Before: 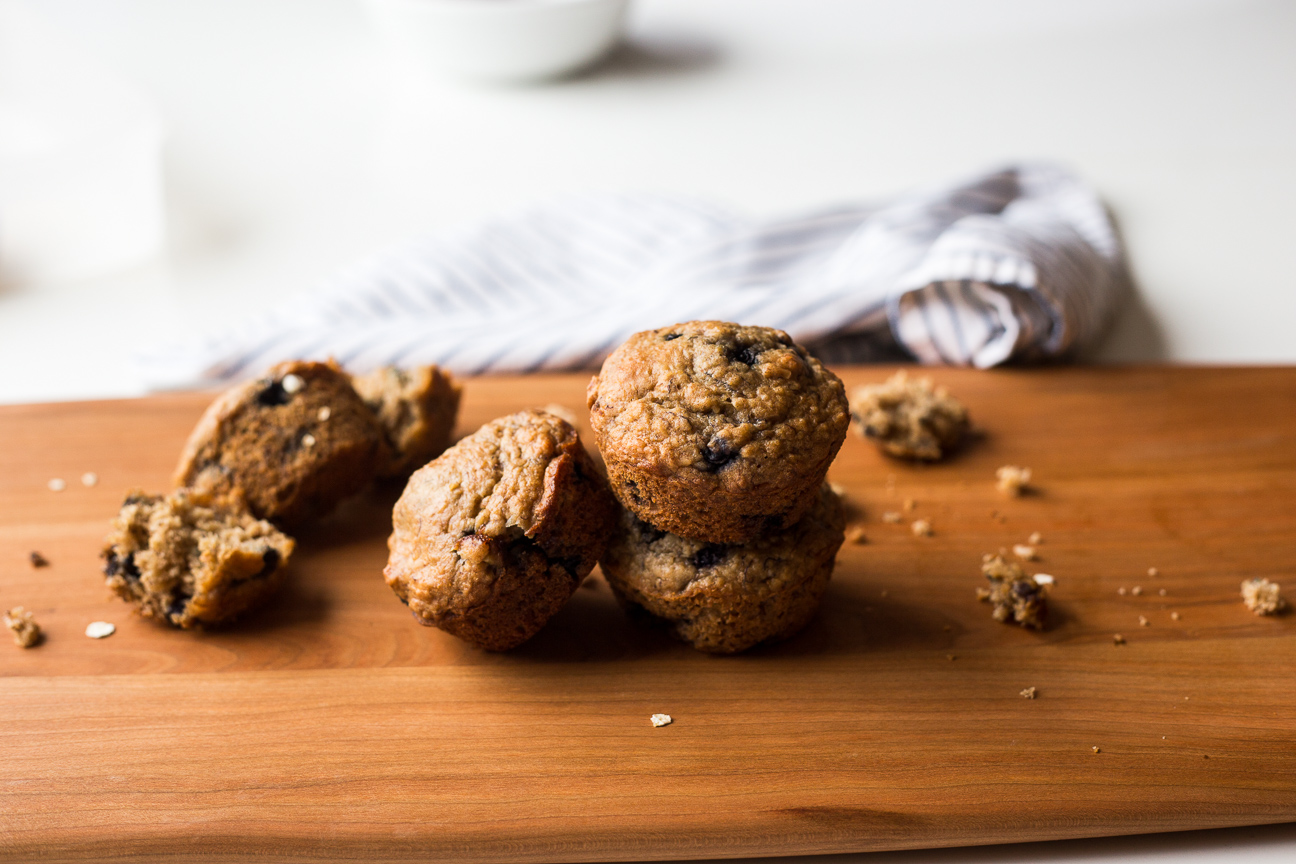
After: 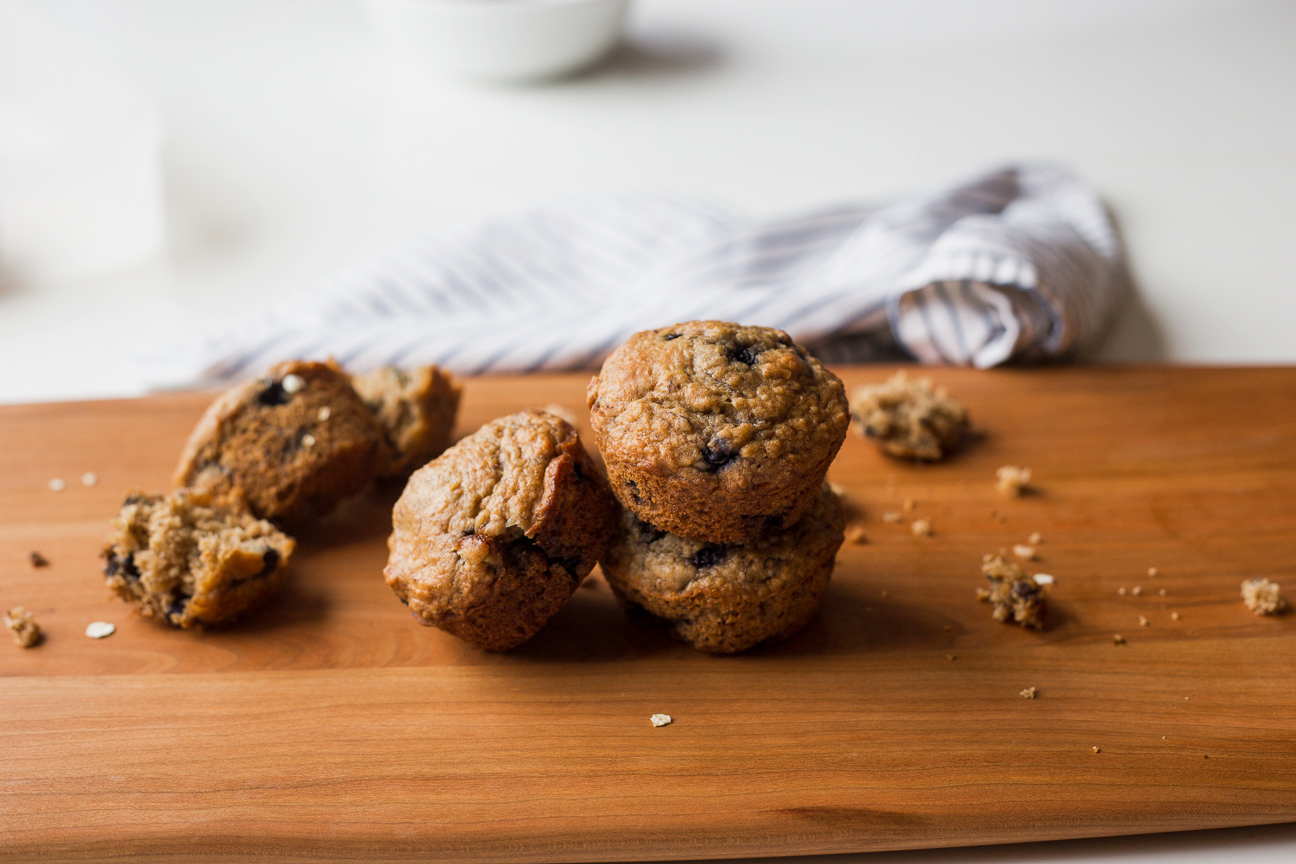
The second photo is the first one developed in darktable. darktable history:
tone equalizer: -8 EV 0.25 EV, -7 EV 0.417 EV, -6 EV 0.417 EV, -5 EV 0.25 EV, -3 EV -0.25 EV, -2 EV -0.417 EV, -1 EV -0.417 EV, +0 EV -0.25 EV, edges refinement/feathering 500, mask exposure compensation -1.57 EV, preserve details guided filter
exposure: exposure 0.2 EV, compensate highlight preservation false
